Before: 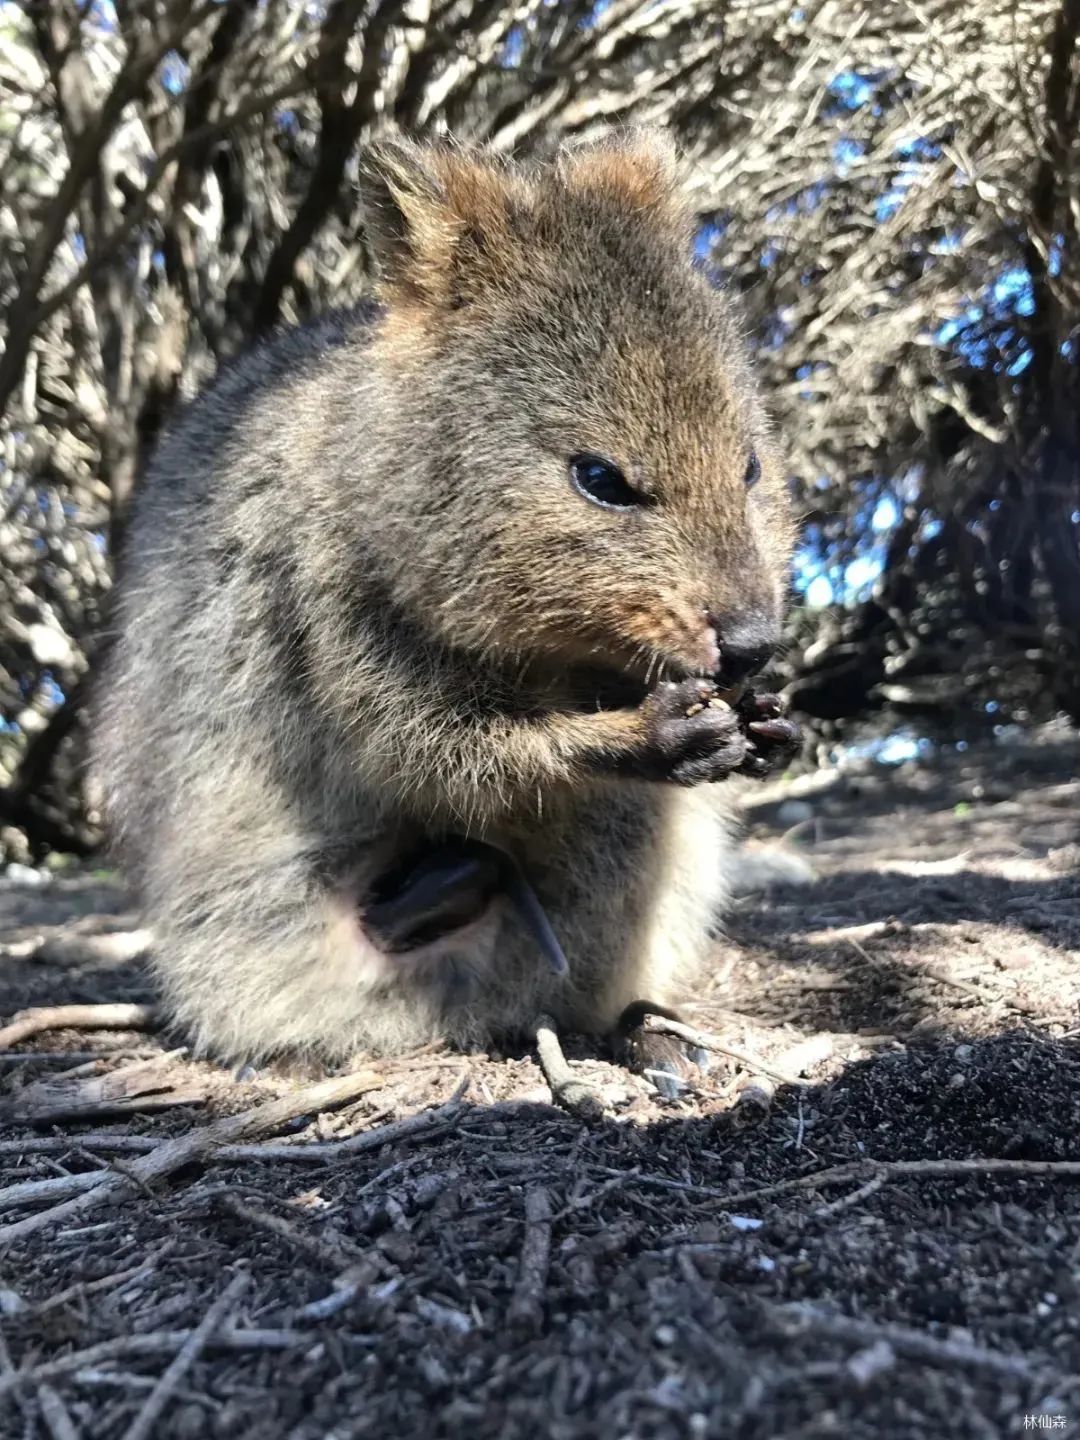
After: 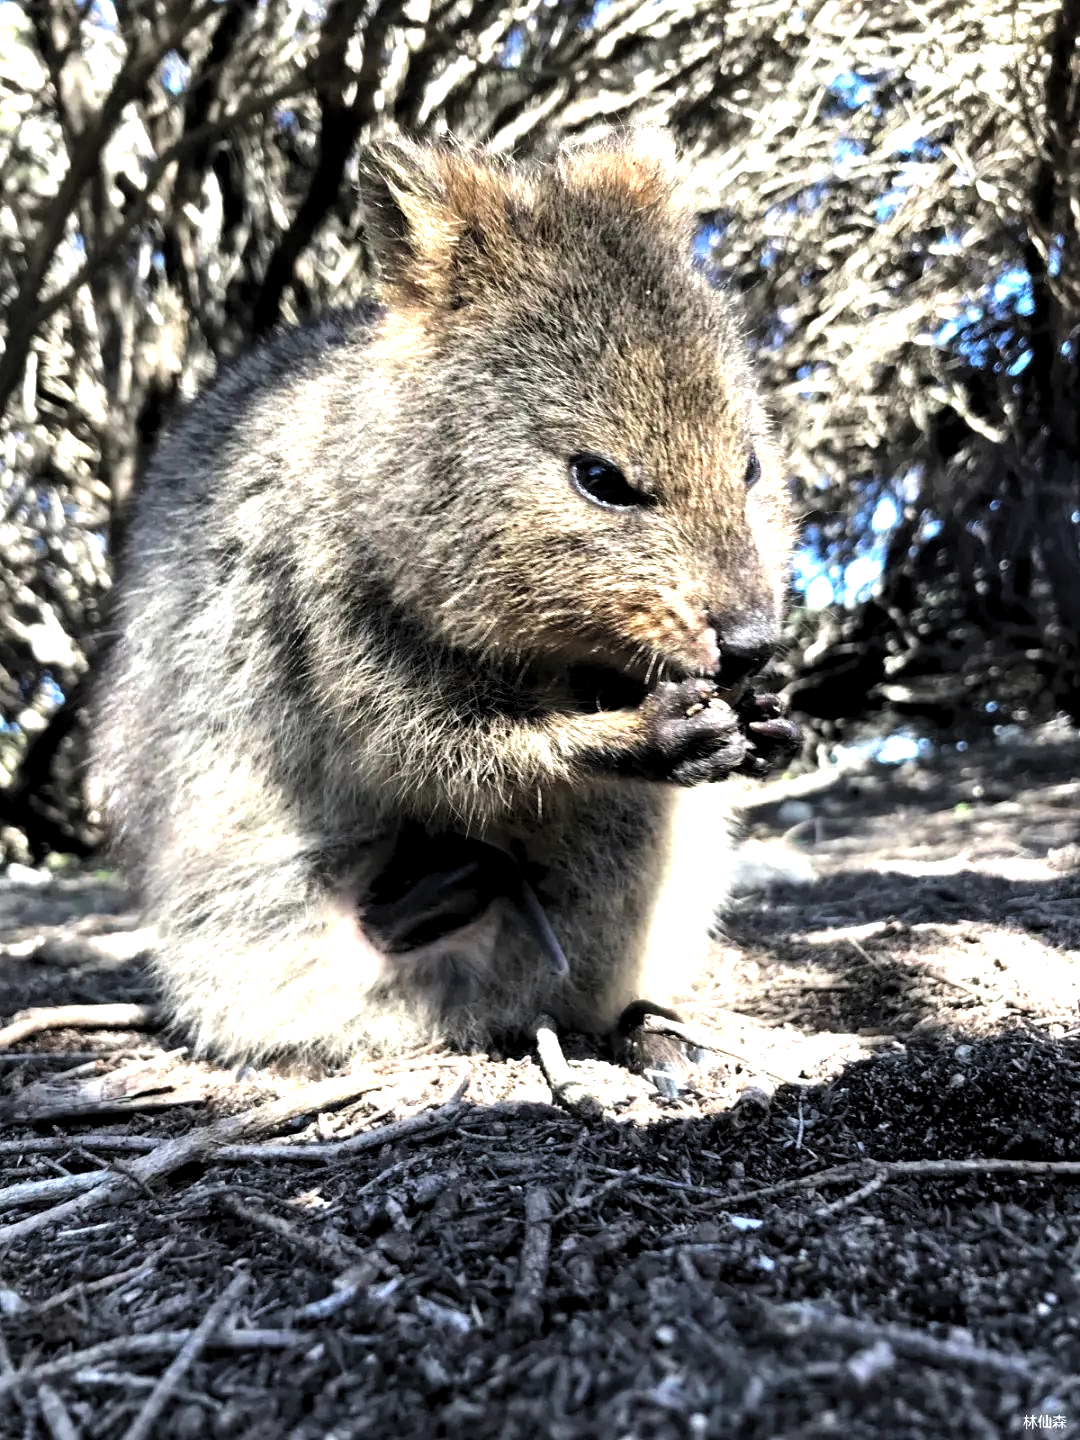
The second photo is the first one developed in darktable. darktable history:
exposure: black level correction 0, exposure 0.9 EV, compensate highlight preservation false
levels: levels [0.116, 0.574, 1]
